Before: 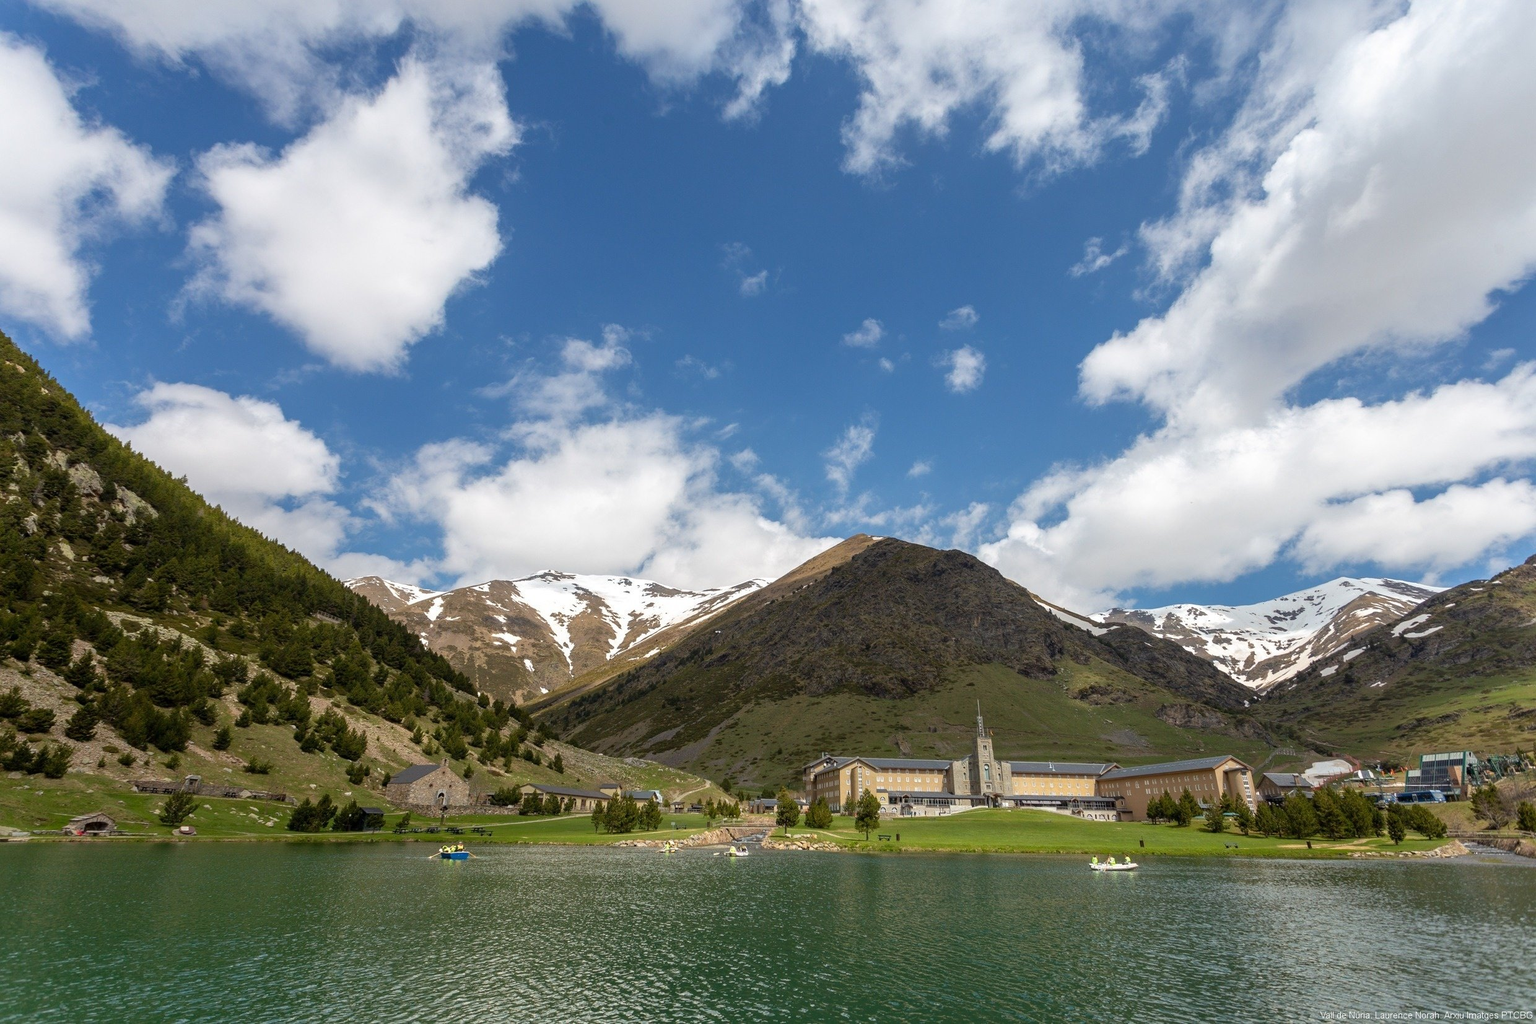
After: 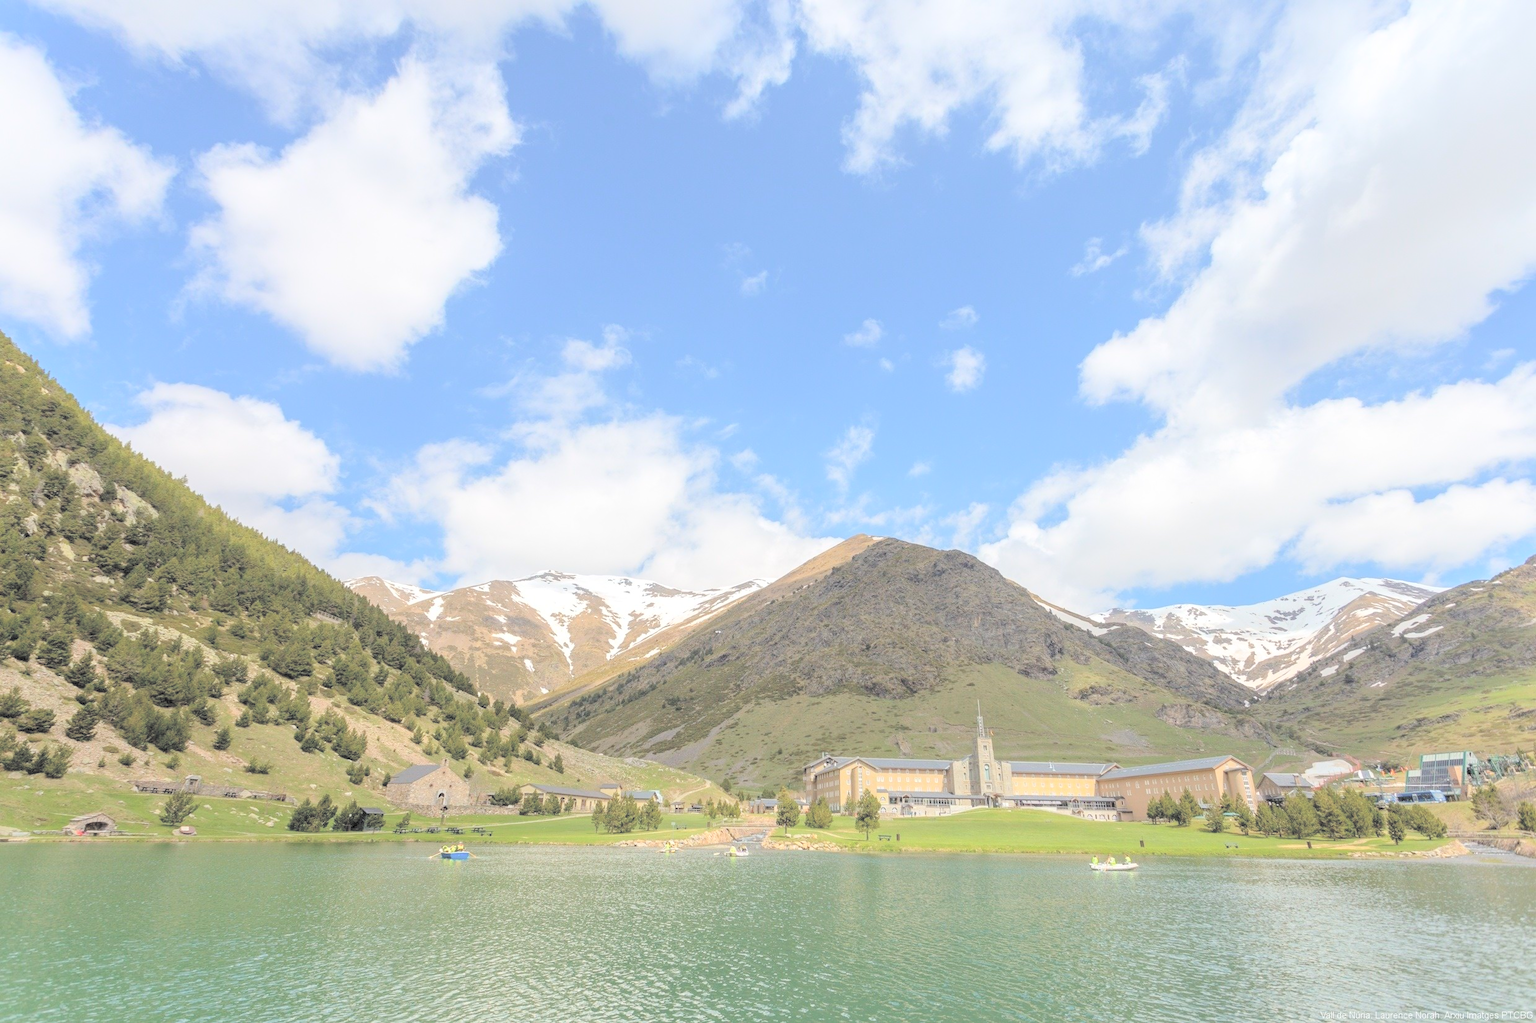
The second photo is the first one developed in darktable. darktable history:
contrast brightness saturation: brightness 0.988
tone equalizer: mask exposure compensation -0.503 EV
